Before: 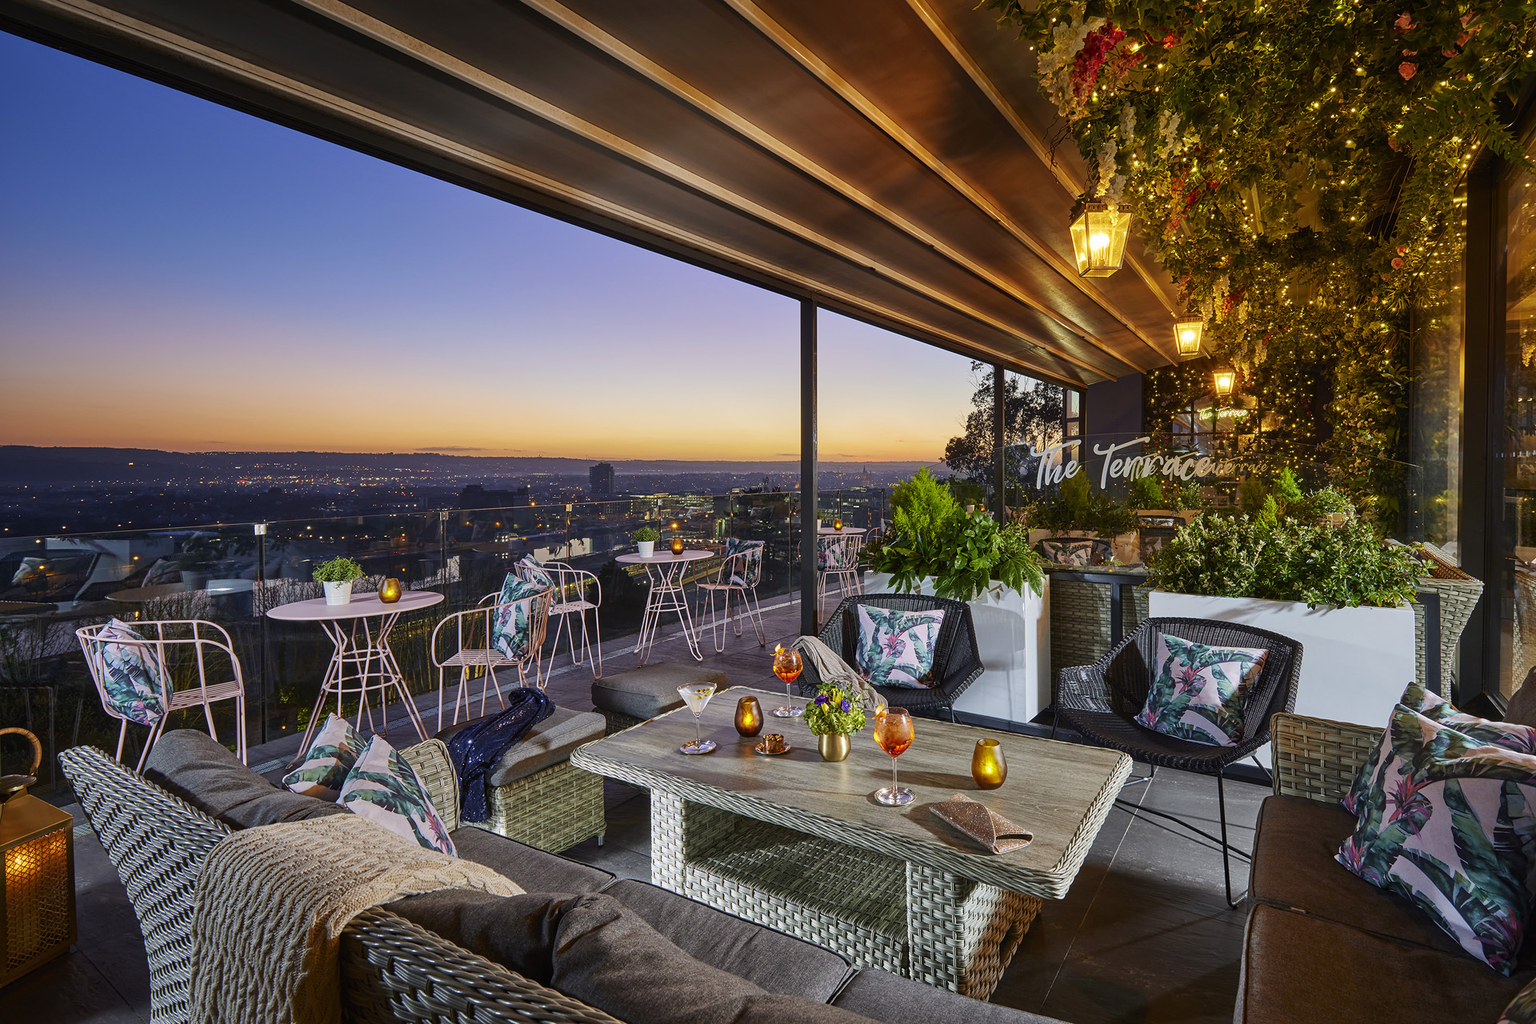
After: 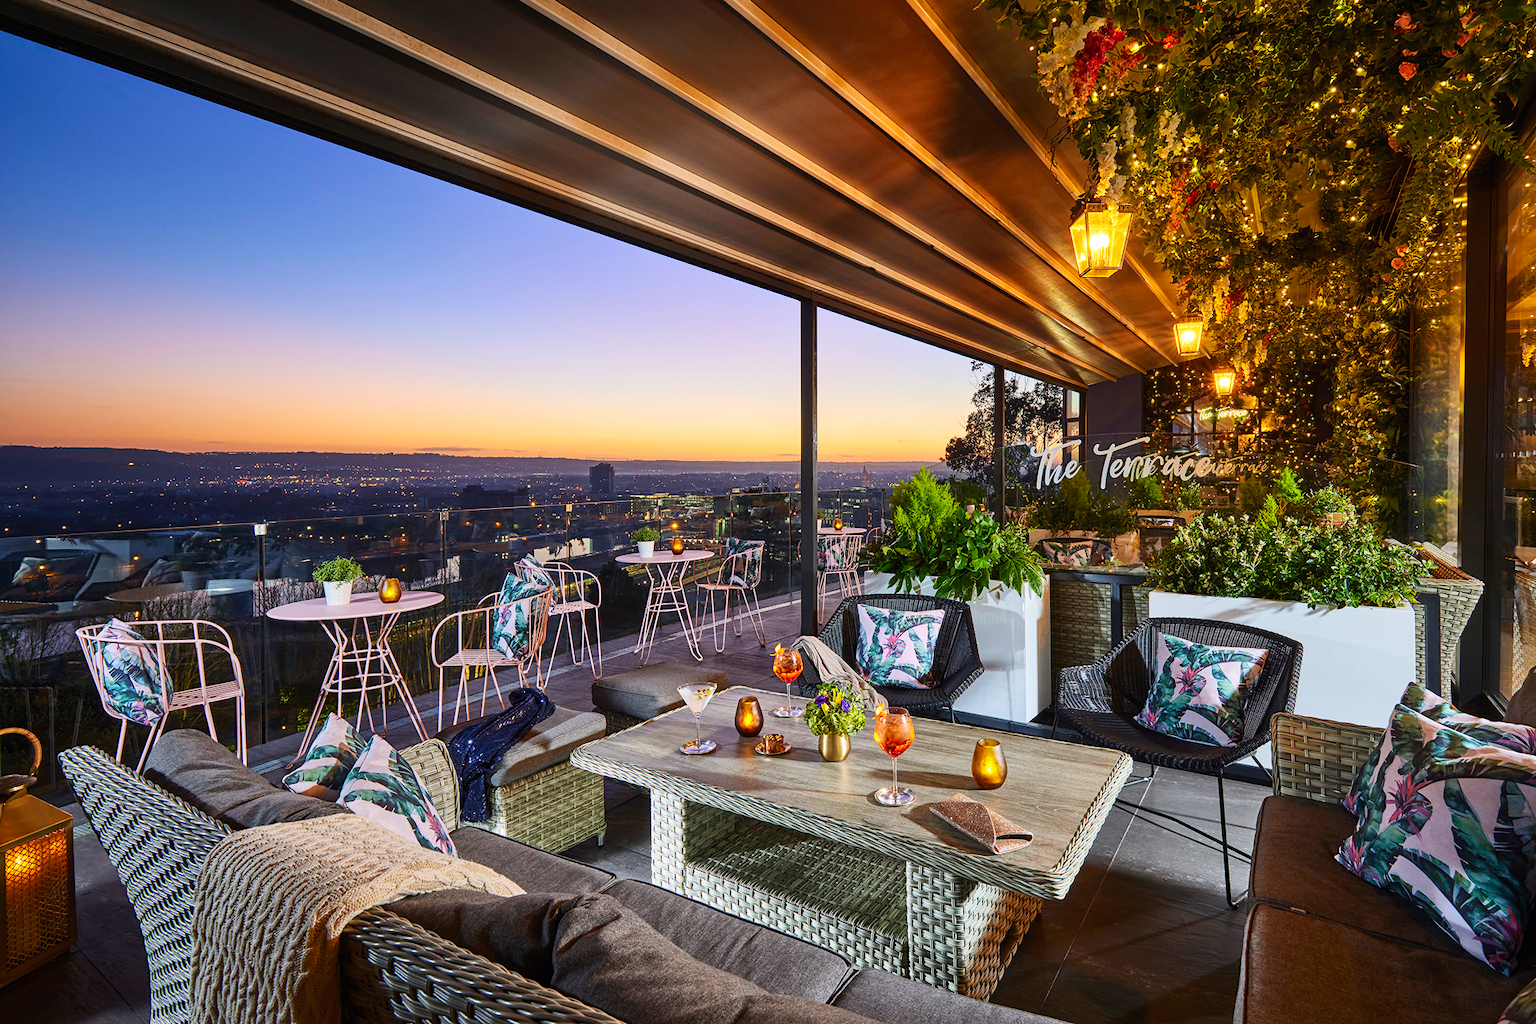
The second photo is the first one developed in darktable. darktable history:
contrast brightness saturation: contrast 0.202, brightness 0.146, saturation 0.145
